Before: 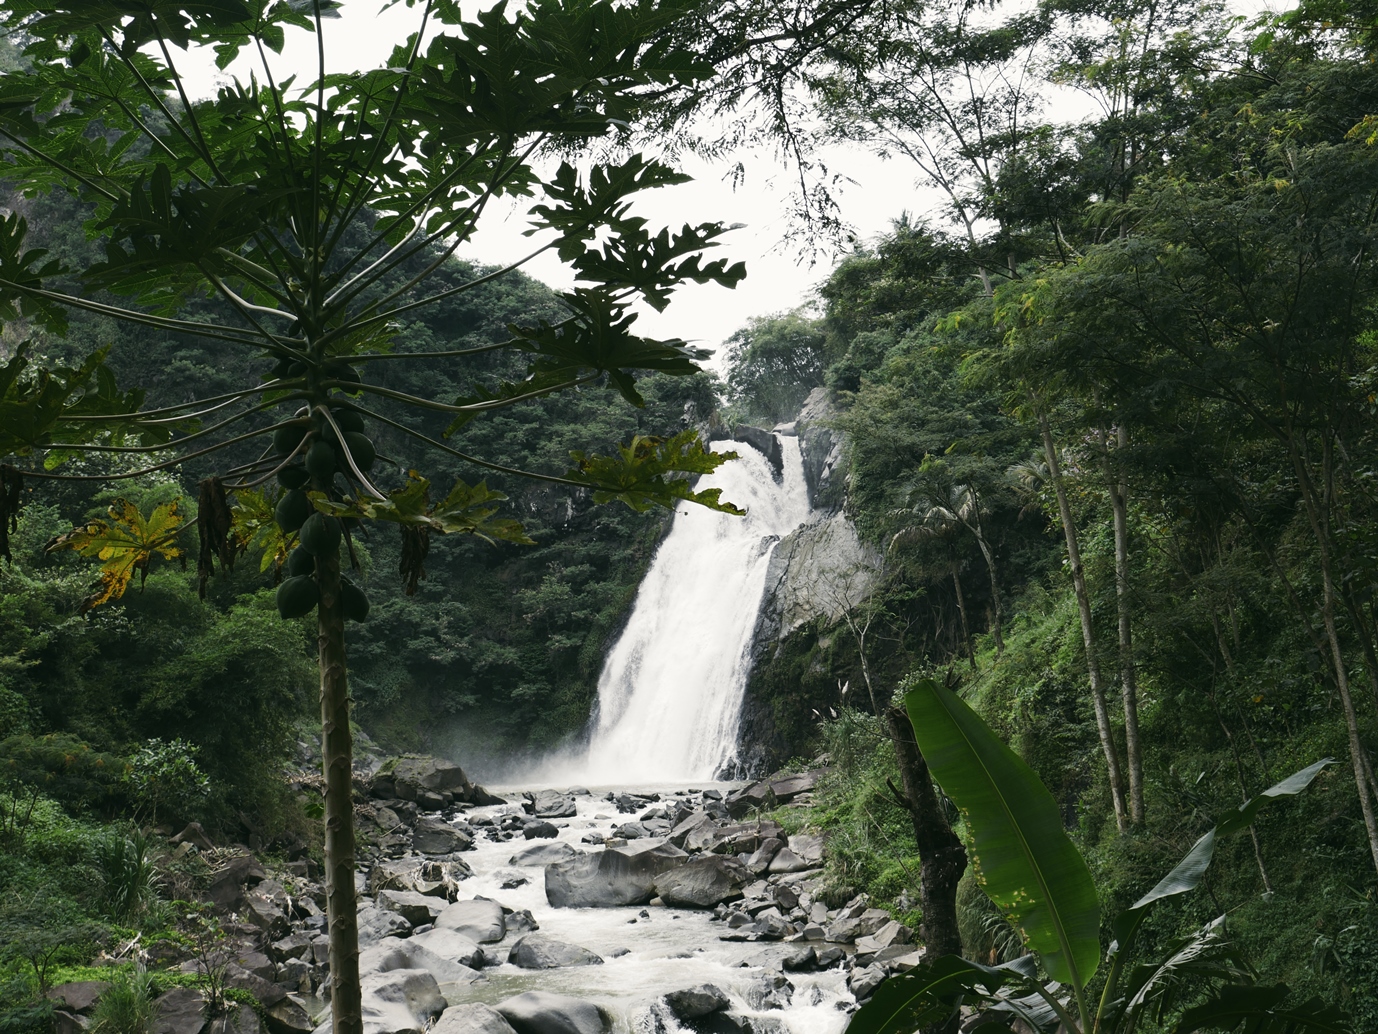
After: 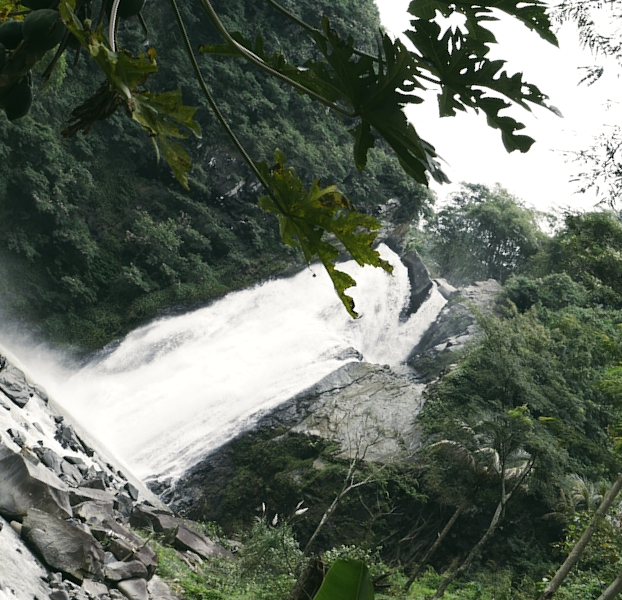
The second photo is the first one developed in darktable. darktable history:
exposure: exposure 0.128 EV, compensate highlight preservation false
crop and rotate: angle -45.59°, top 16.572%, right 0.915%, bottom 11.639%
